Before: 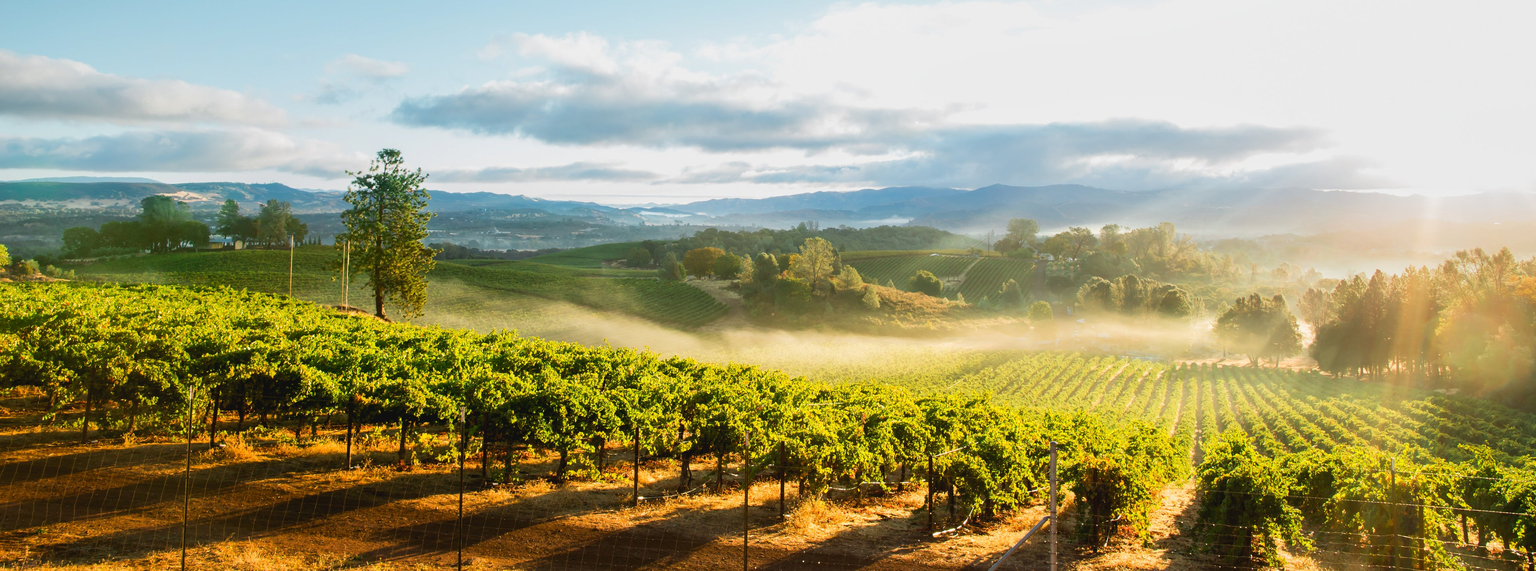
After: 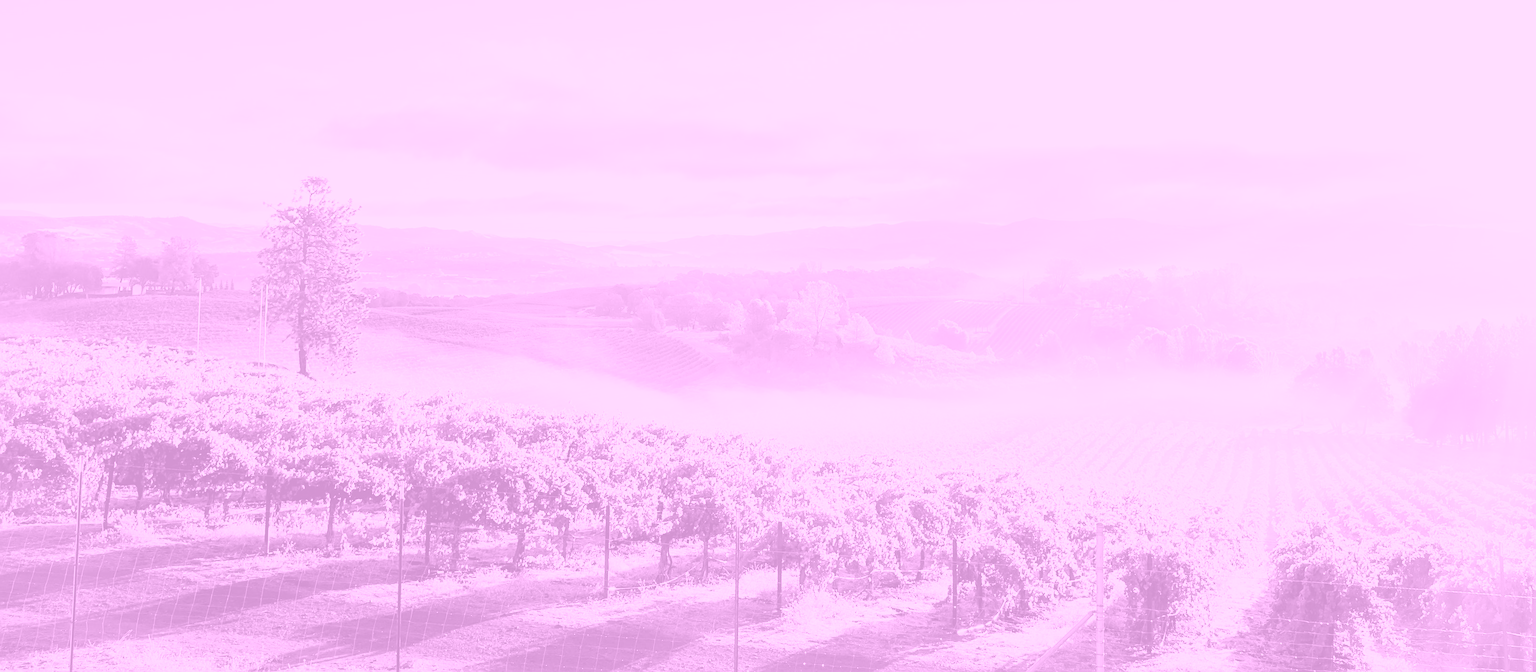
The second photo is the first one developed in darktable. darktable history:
colorize: hue 331.2°, saturation 75%, source mix 30.28%, lightness 70.52%, version 1
crop: left 8.026%, right 7.374%
exposure: black level correction 0, exposure 1.1 EV, compensate highlight preservation false
filmic rgb: black relative exposure -6.98 EV, white relative exposure 5.63 EV, hardness 2.86
sharpen: on, module defaults
contrast equalizer: y [[0.5, 0.5, 0.468, 0.5, 0.5, 0.5], [0.5 ×6], [0.5 ×6], [0 ×6], [0 ×6]]
